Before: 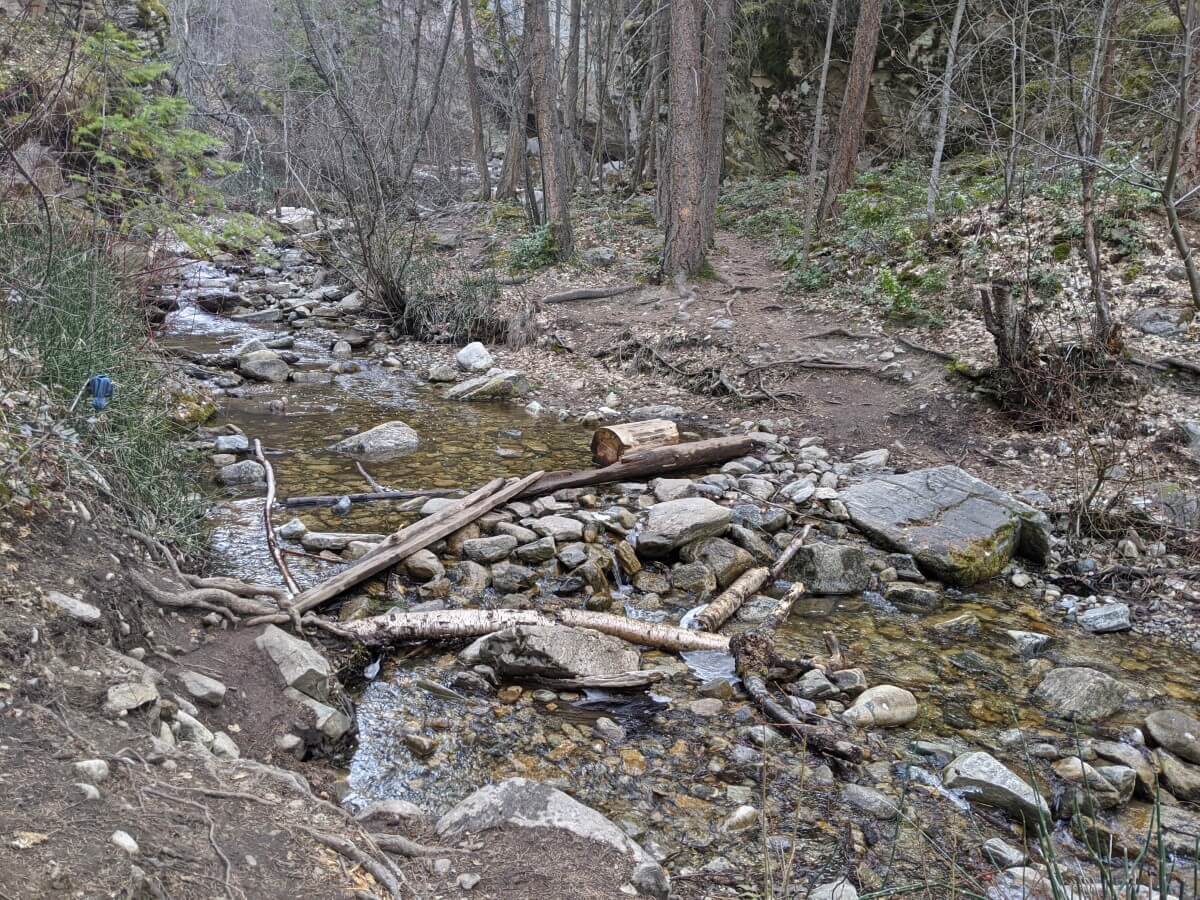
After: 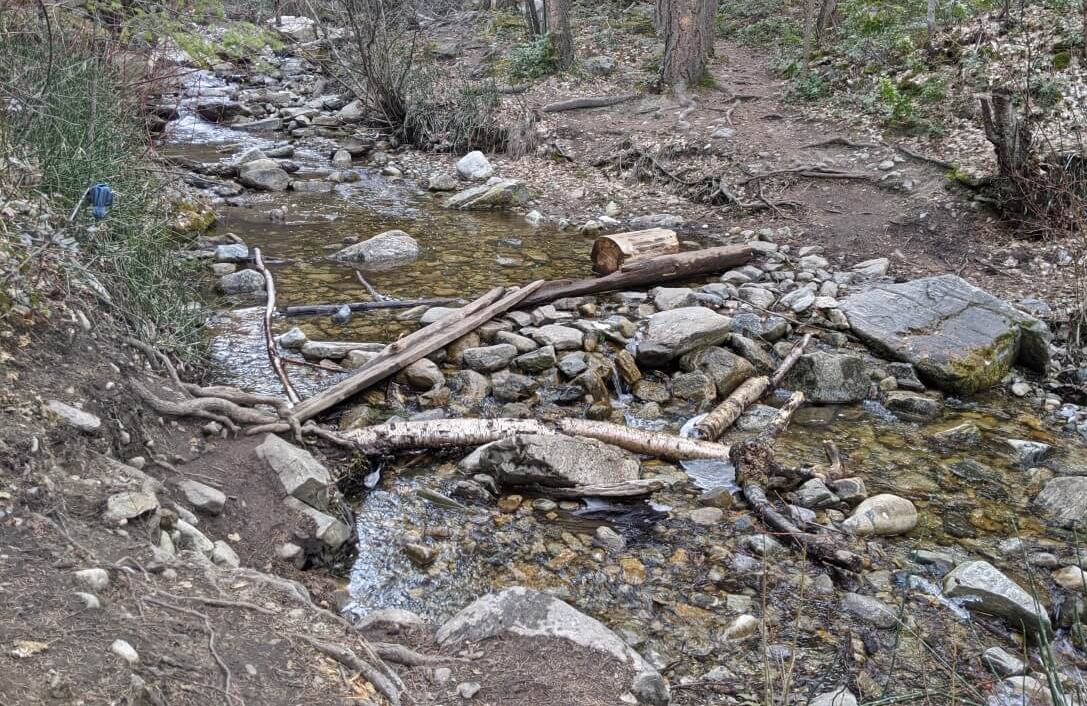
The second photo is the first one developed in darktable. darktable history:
crop: top 21.242%, right 9.348%, bottom 0.246%
